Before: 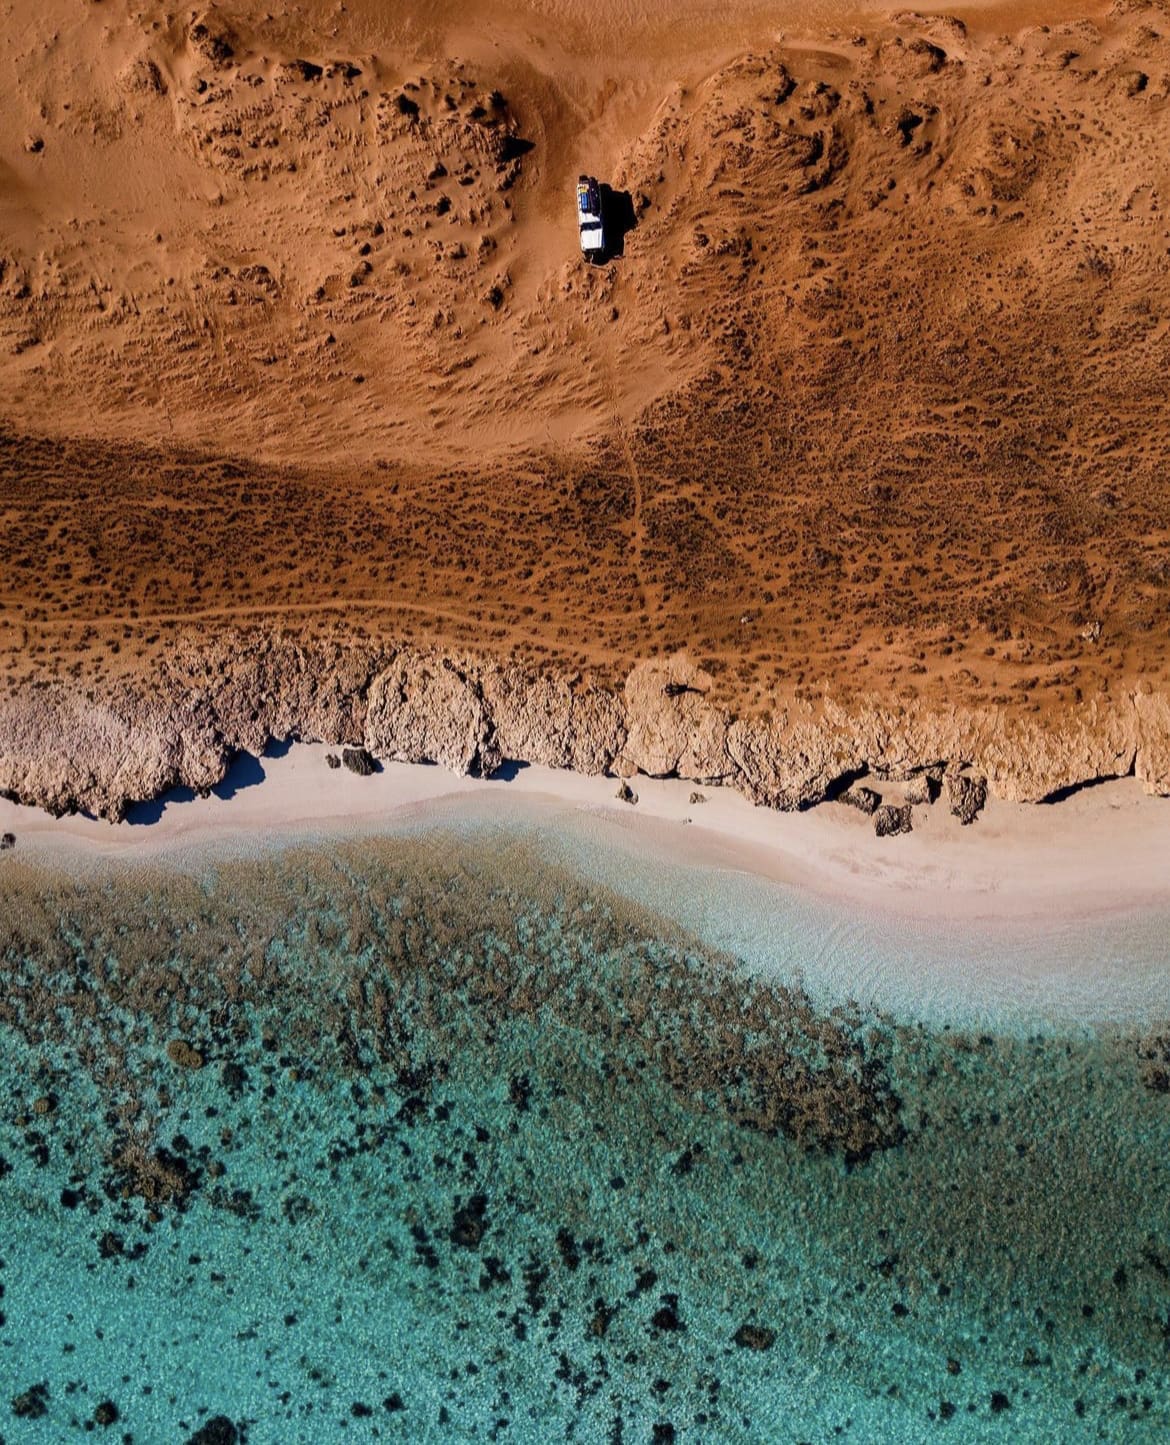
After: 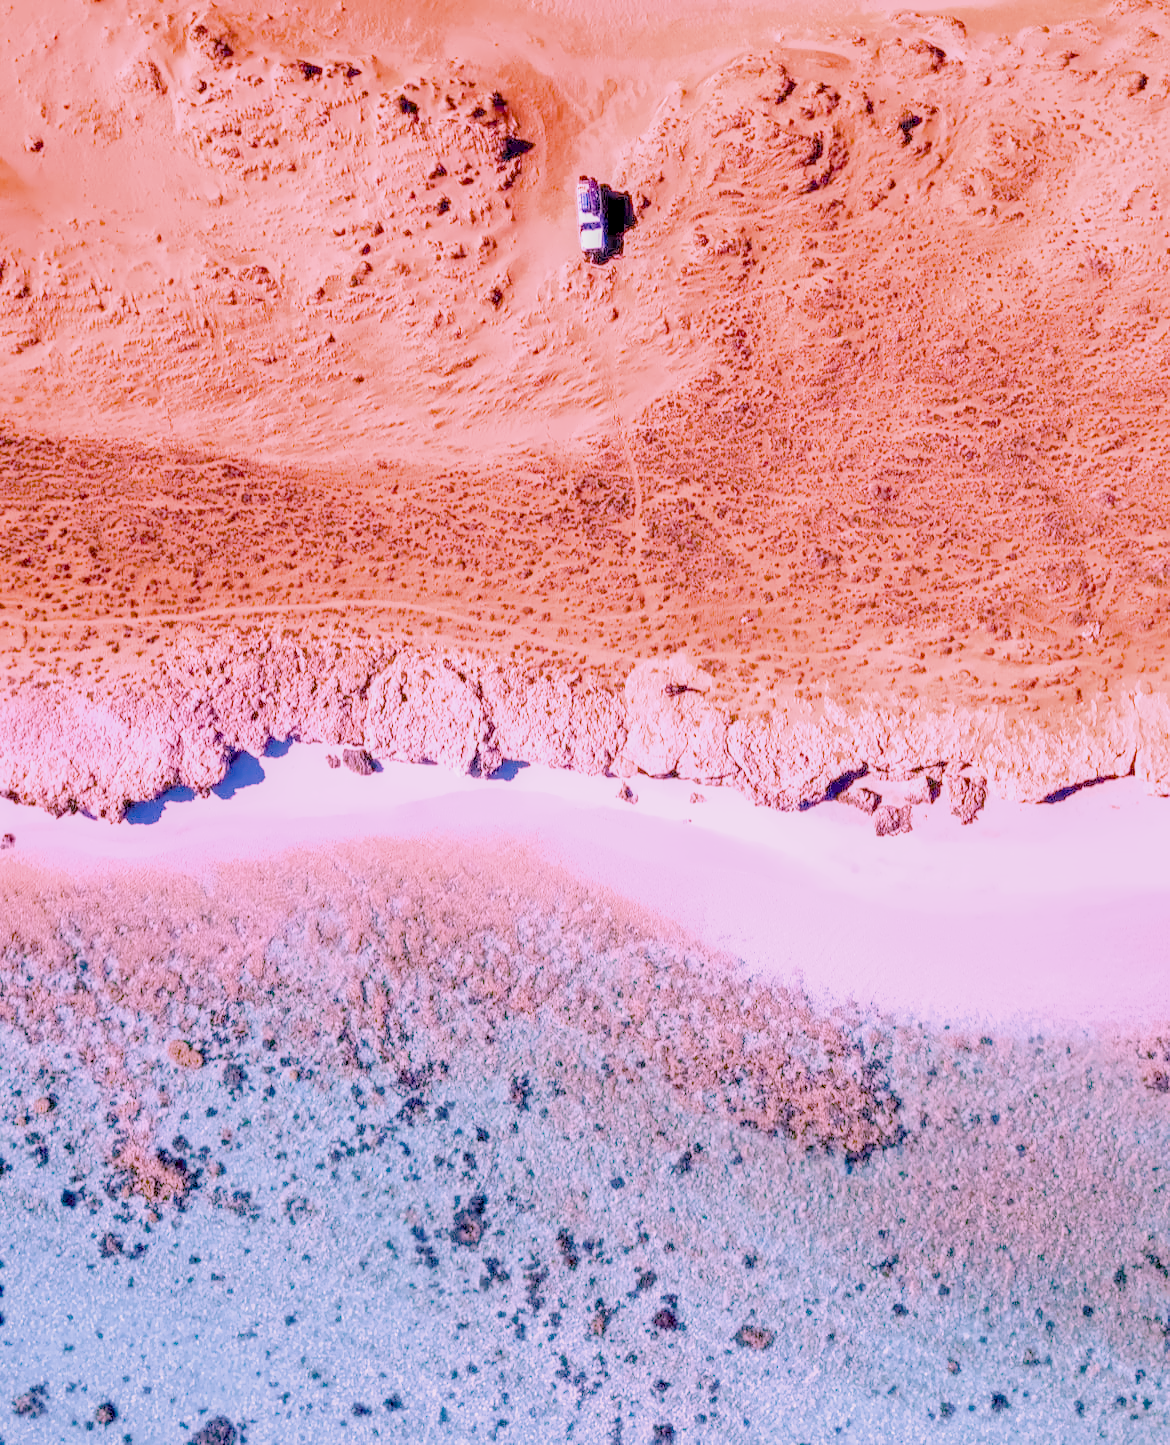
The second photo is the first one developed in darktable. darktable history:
filmic rgb "scene-referred default": black relative exposure -7.65 EV, white relative exposure 4.56 EV, hardness 3.61
raw chromatic aberrations: on, module defaults
color balance rgb: perceptual saturation grading › global saturation 25%, global vibrance 20%
highlight reconstruction: method reconstruct color, iterations 1, diameter of reconstruction 64 px
hot pixels: on, module defaults
lens correction: scale 1.01, crop 1, focal 85, aperture 2.8, distance 7.77, camera "Canon EOS RP", lens "Canon RF 85mm F2 MACRO IS STM"
tone equalizer "mask blending: all purposes": on, module defaults
exposure: black level correction 0.001, exposure 0.955 EV, compensate exposure bias true, compensate highlight preservation false
haze removal: compatibility mode true, adaptive false
tone curve: curves: ch0 [(0, 0) (0.915, 0.89) (1, 1)]
shadows and highlights: shadows 25, highlights -25
white balance: red 1.865, blue 1.754
denoise (profiled): preserve shadows 1.11, scattering 0.121, a [-1, 0, 0], b [0, 0, 0], y [[0.5 ×7] ×4, [0.507, 0.516, 0.526, 0.531, 0.526, 0.516, 0.507], [0.5 ×7]], compensate highlight preservation false
local contrast: detail 130%
